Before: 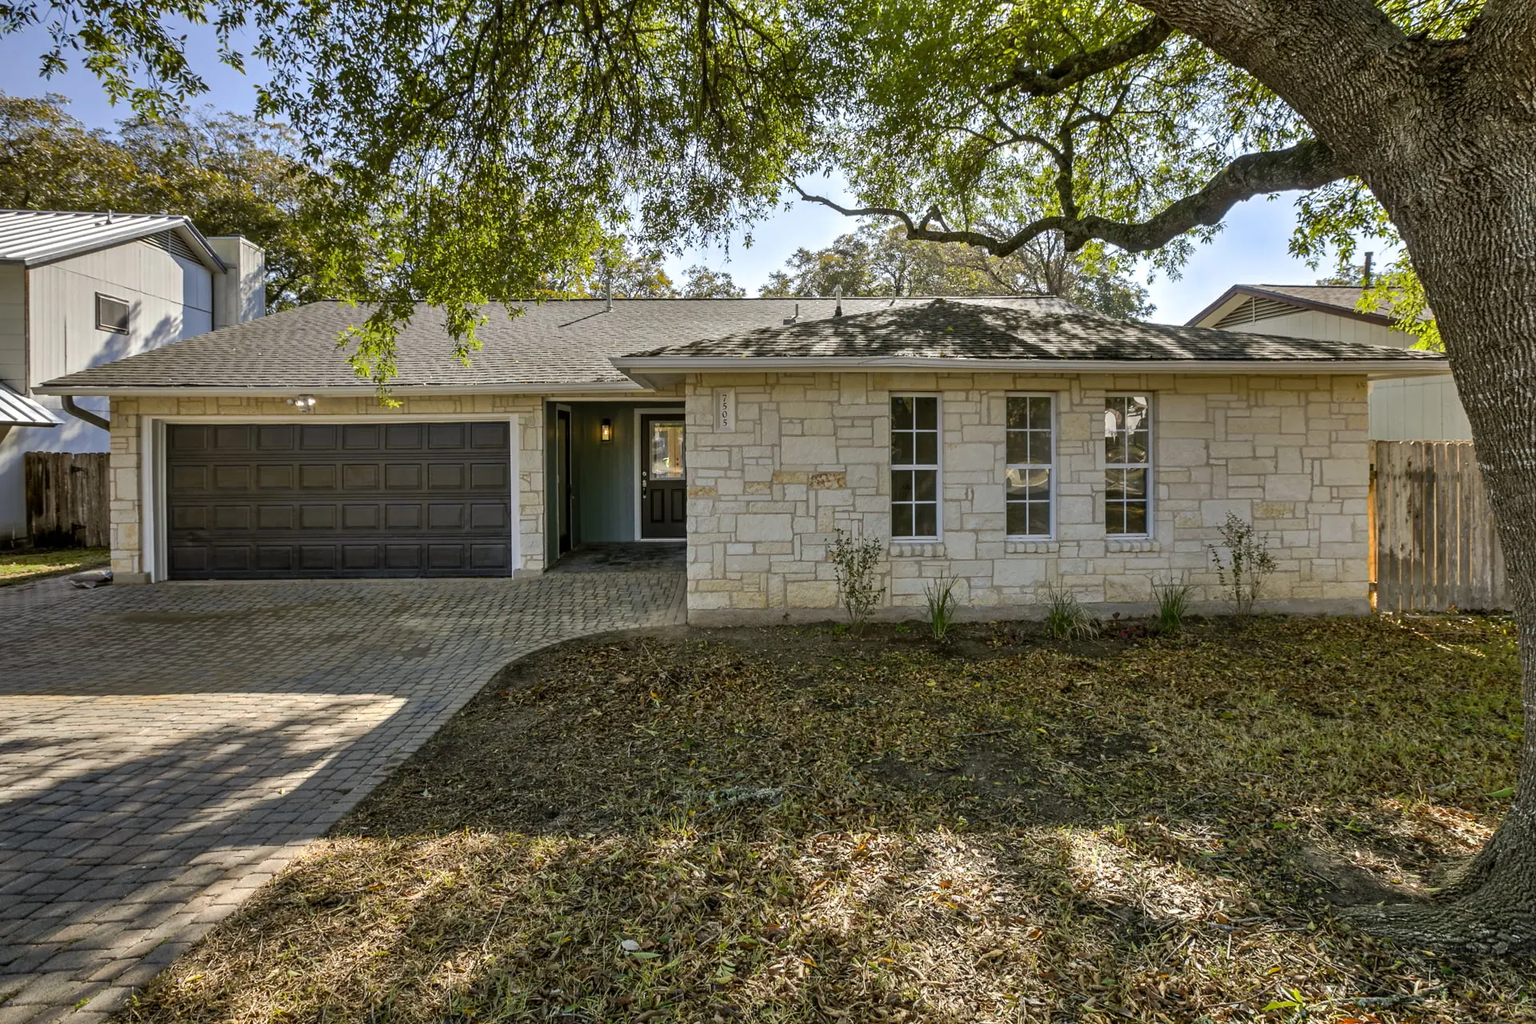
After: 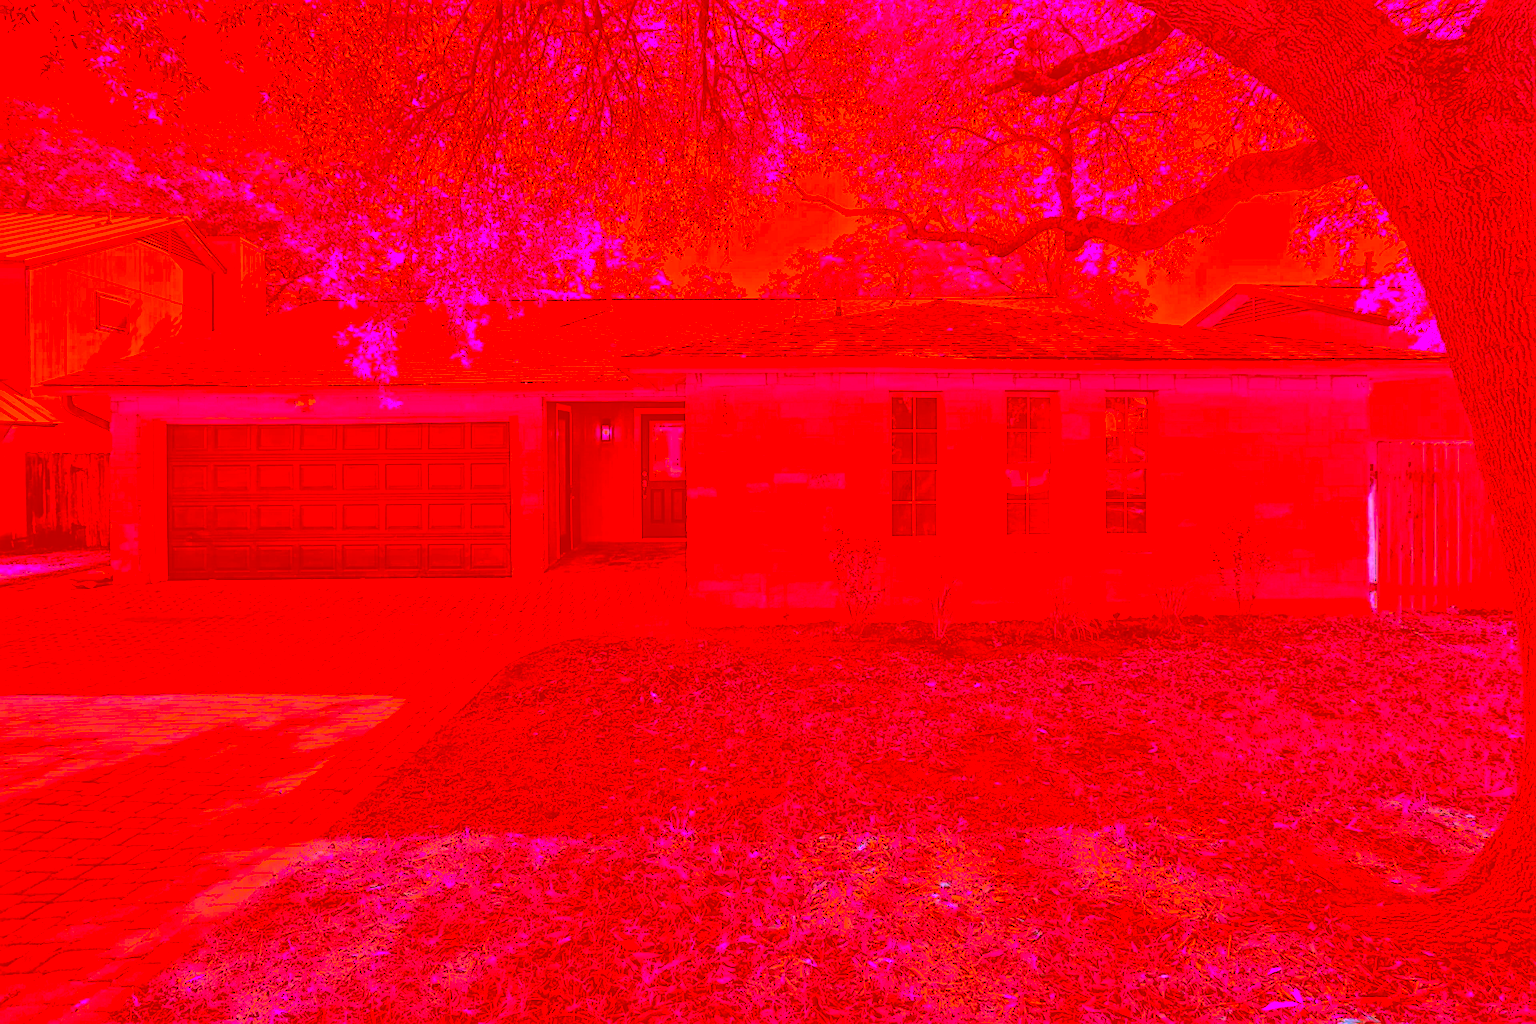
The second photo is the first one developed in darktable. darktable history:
sharpen: on, module defaults
base curve: curves: ch0 [(0, 0) (0.028, 0.03) (0.121, 0.232) (0.46, 0.748) (0.859, 0.968) (1, 1)], preserve colors none
exposure: black level correction -0.025, exposure -0.117 EV, compensate highlight preservation false
contrast brightness saturation: contrast -0.15, brightness 0.05, saturation -0.12
color correction: highlights a* -39.68, highlights b* -40, shadows a* -40, shadows b* -40, saturation -3
